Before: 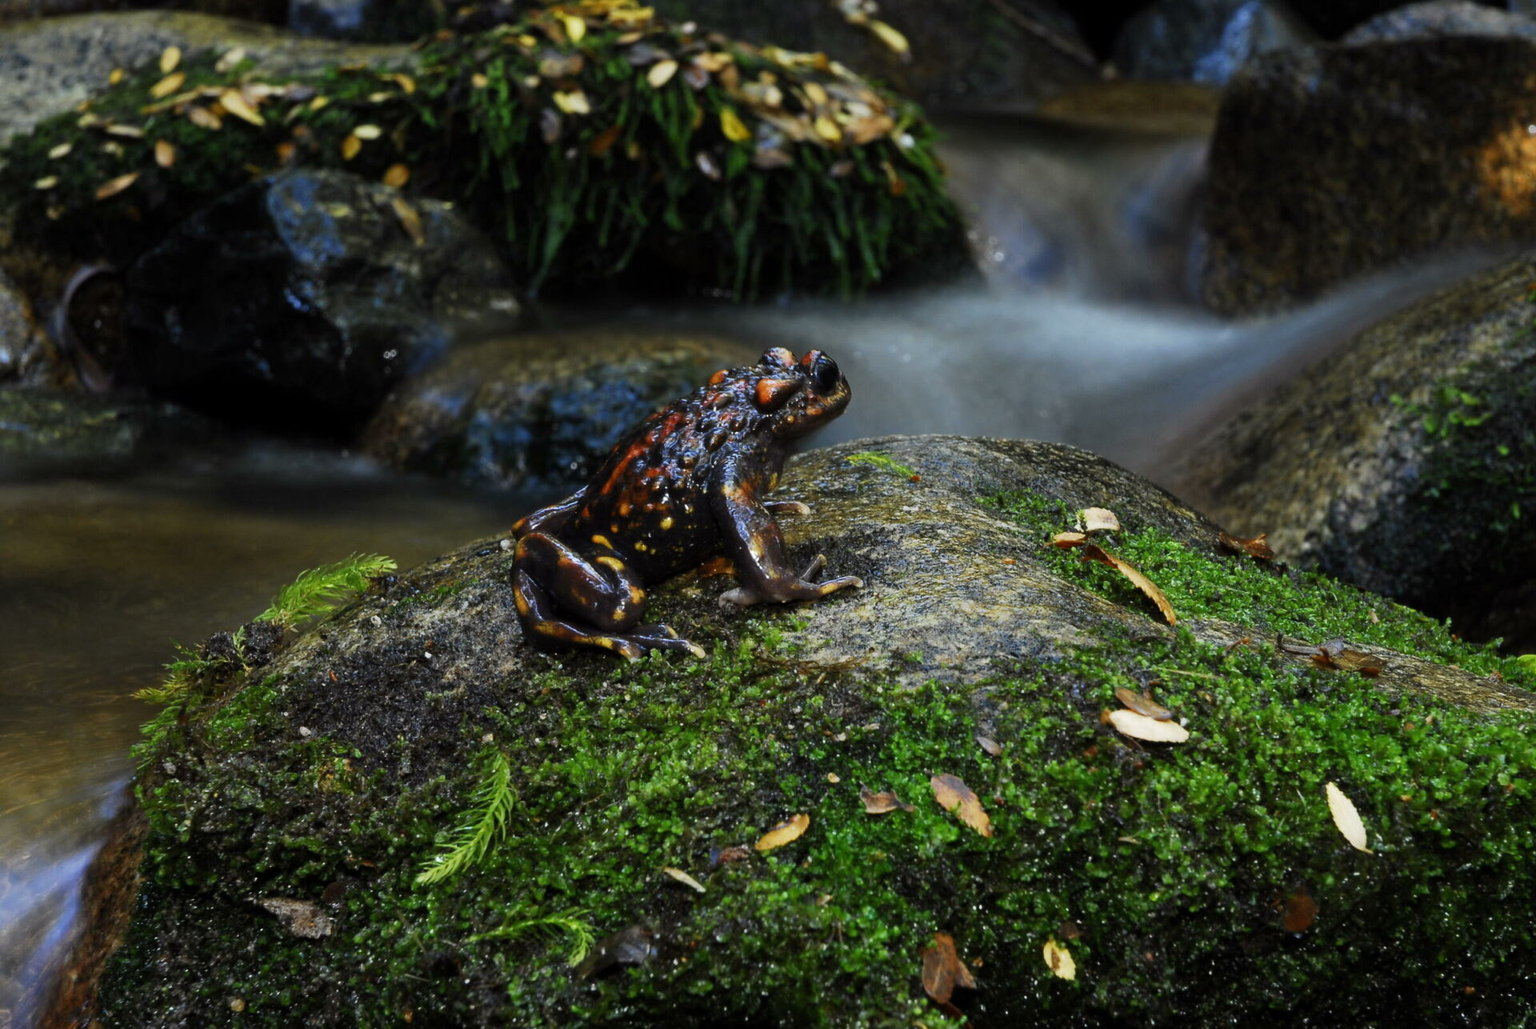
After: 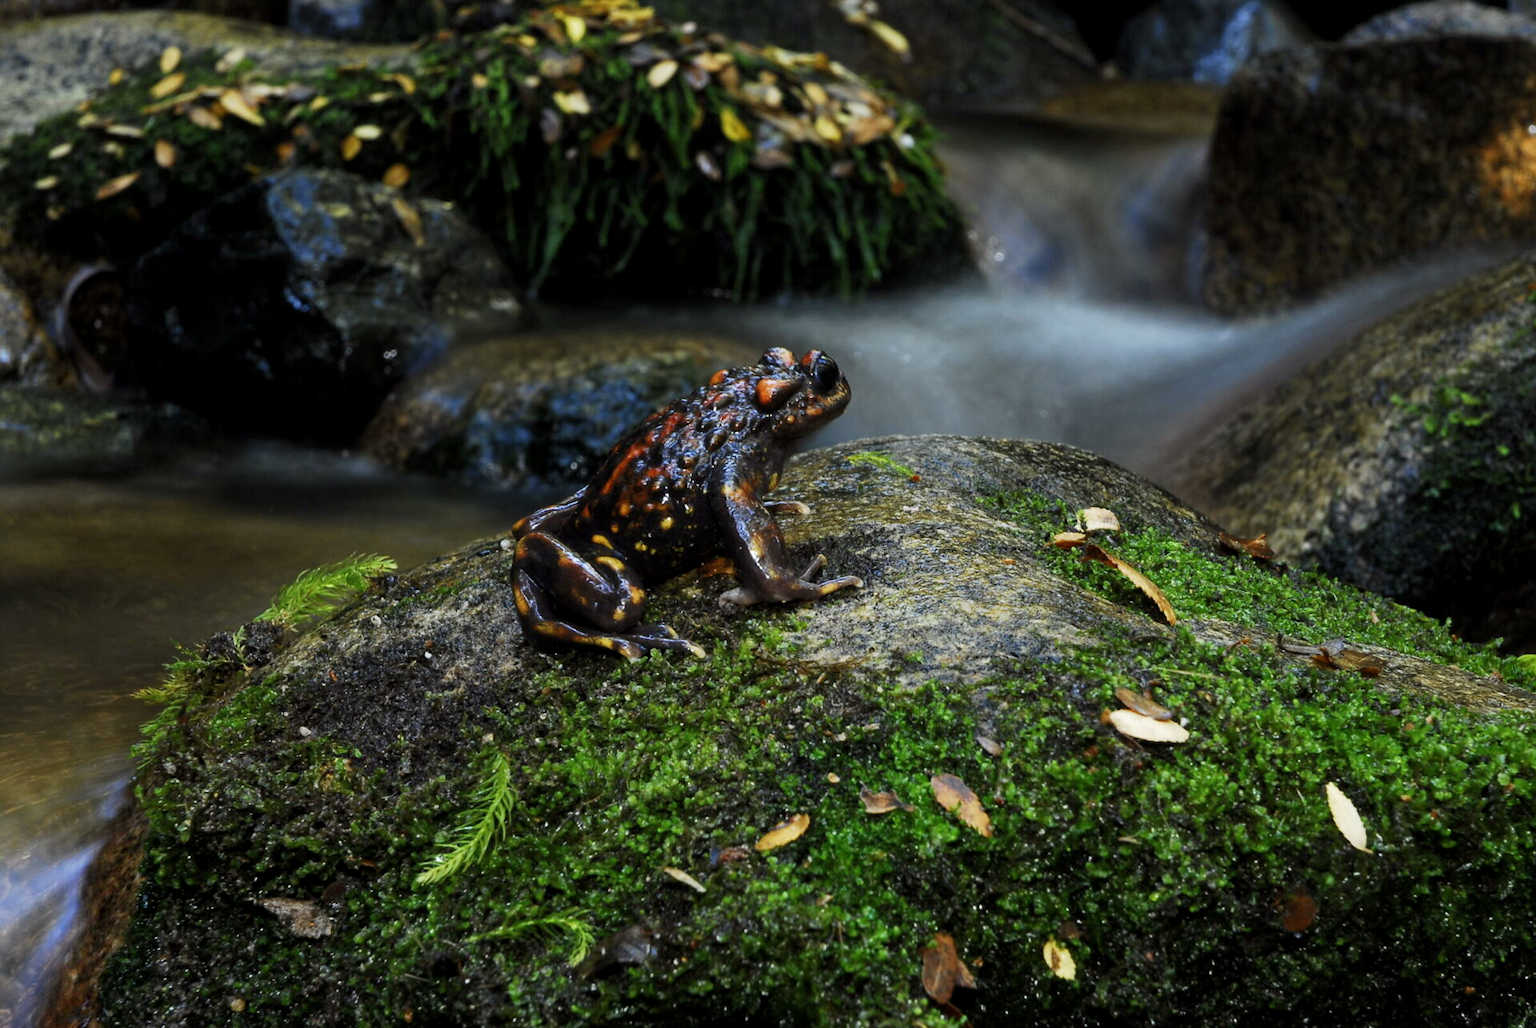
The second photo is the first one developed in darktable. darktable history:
local contrast: highlights 105%, shadows 99%, detail 119%, midtone range 0.2
